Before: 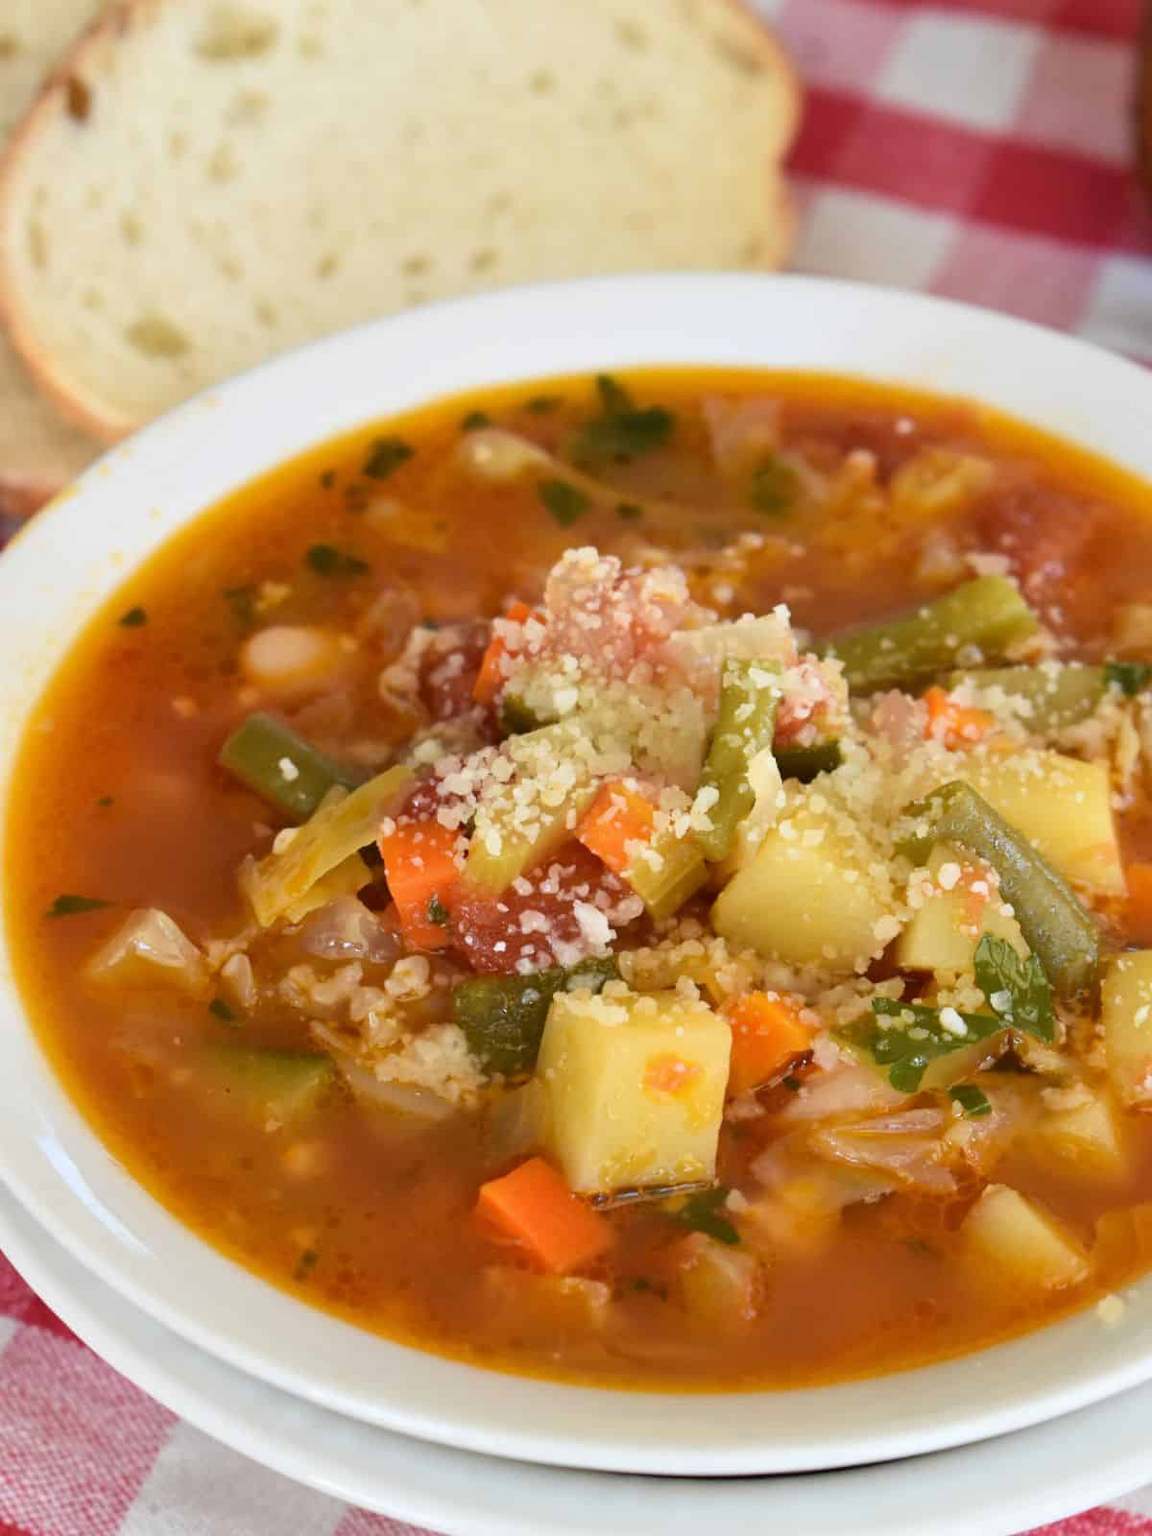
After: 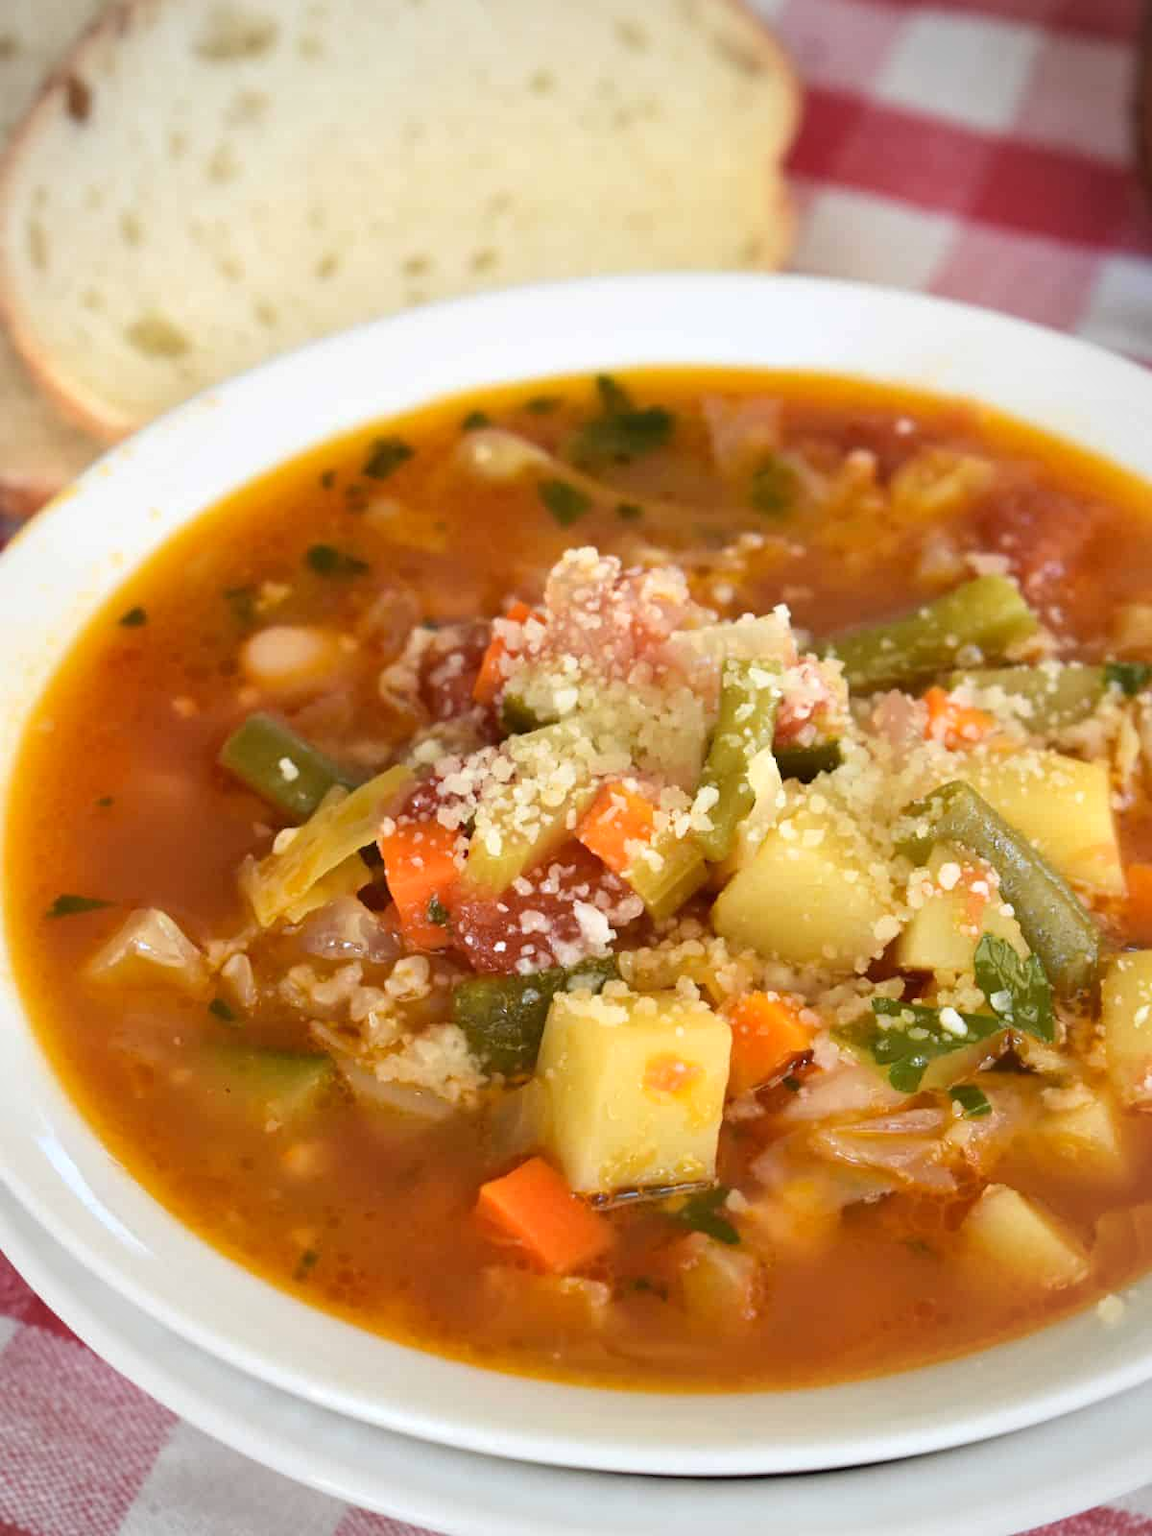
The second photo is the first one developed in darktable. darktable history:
levels: levels [0, 0.474, 0.947]
vignetting: fall-off radius 60.92%
